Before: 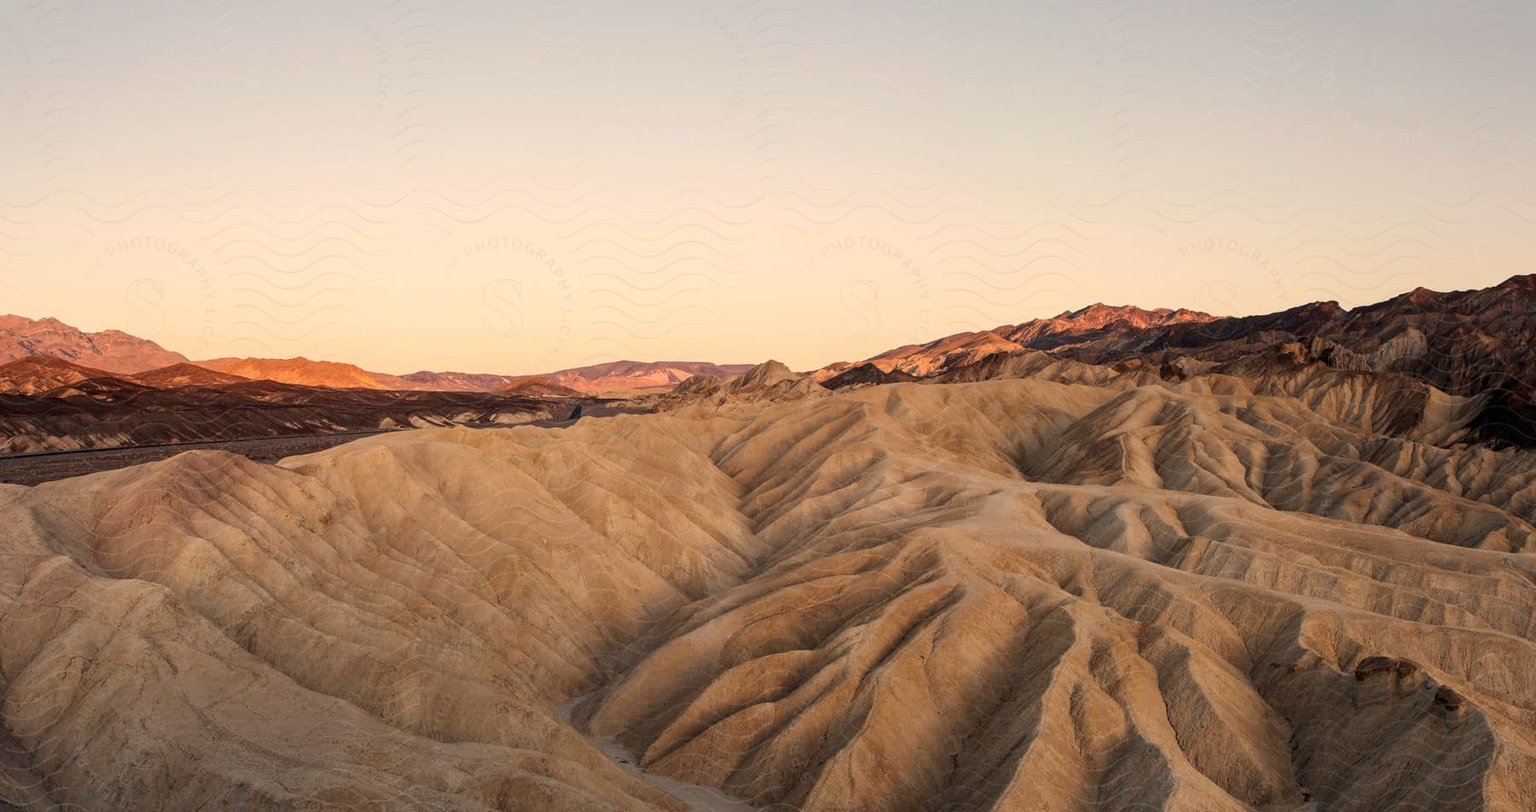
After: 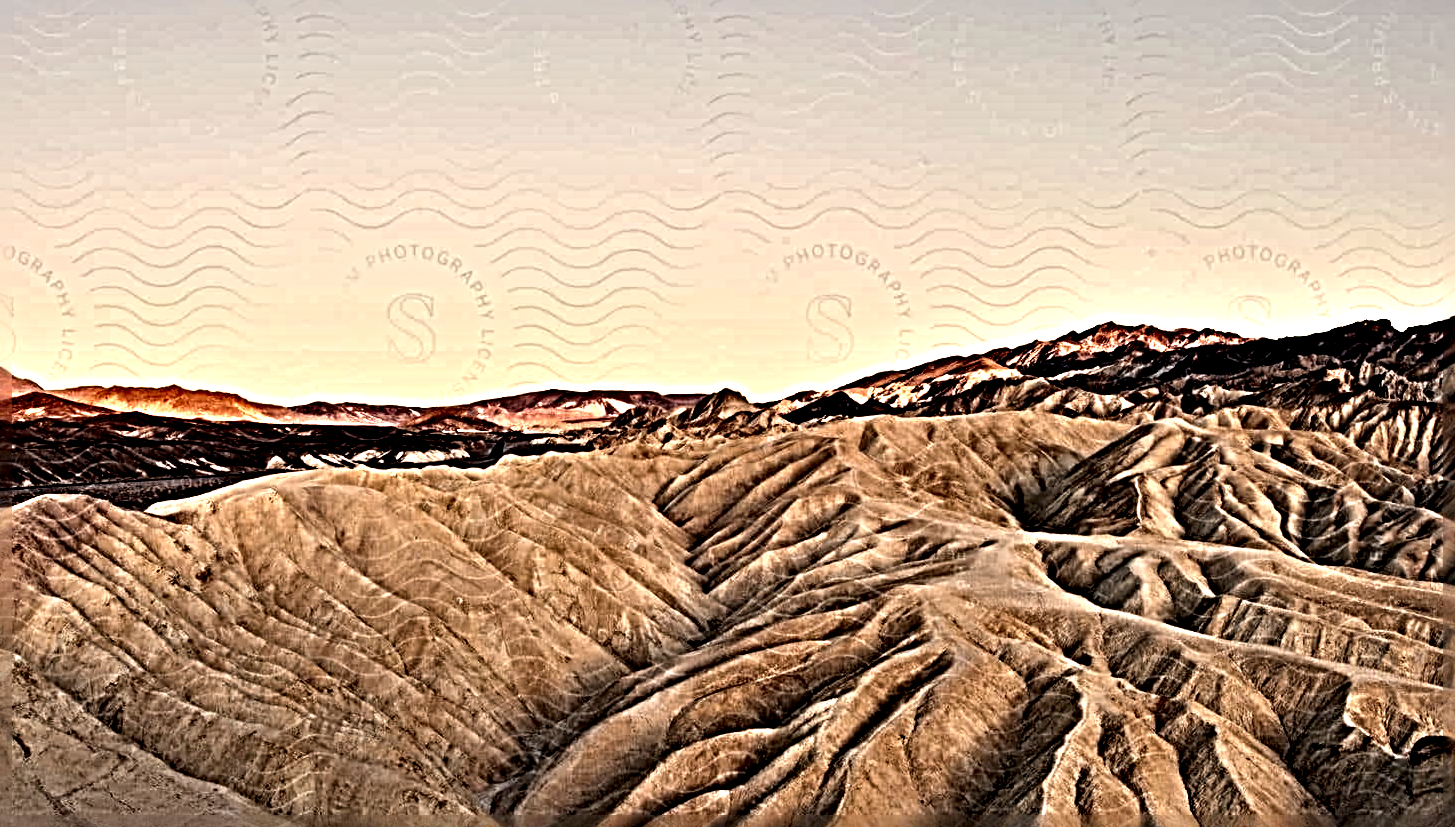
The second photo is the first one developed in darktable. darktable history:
crop: left 9.929%, top 3.475%, right 9.188%, bottom 9.529%
contrast equalizer: octaves 7, y [[0.48, 0.654, 0.731, 0.706, 0.772, 0.382], [0.55 ×6], [0 ×6], [0 ×6], [0 ×6]]
sharpen: radius 6.3, amount 1.8, threshold 0
